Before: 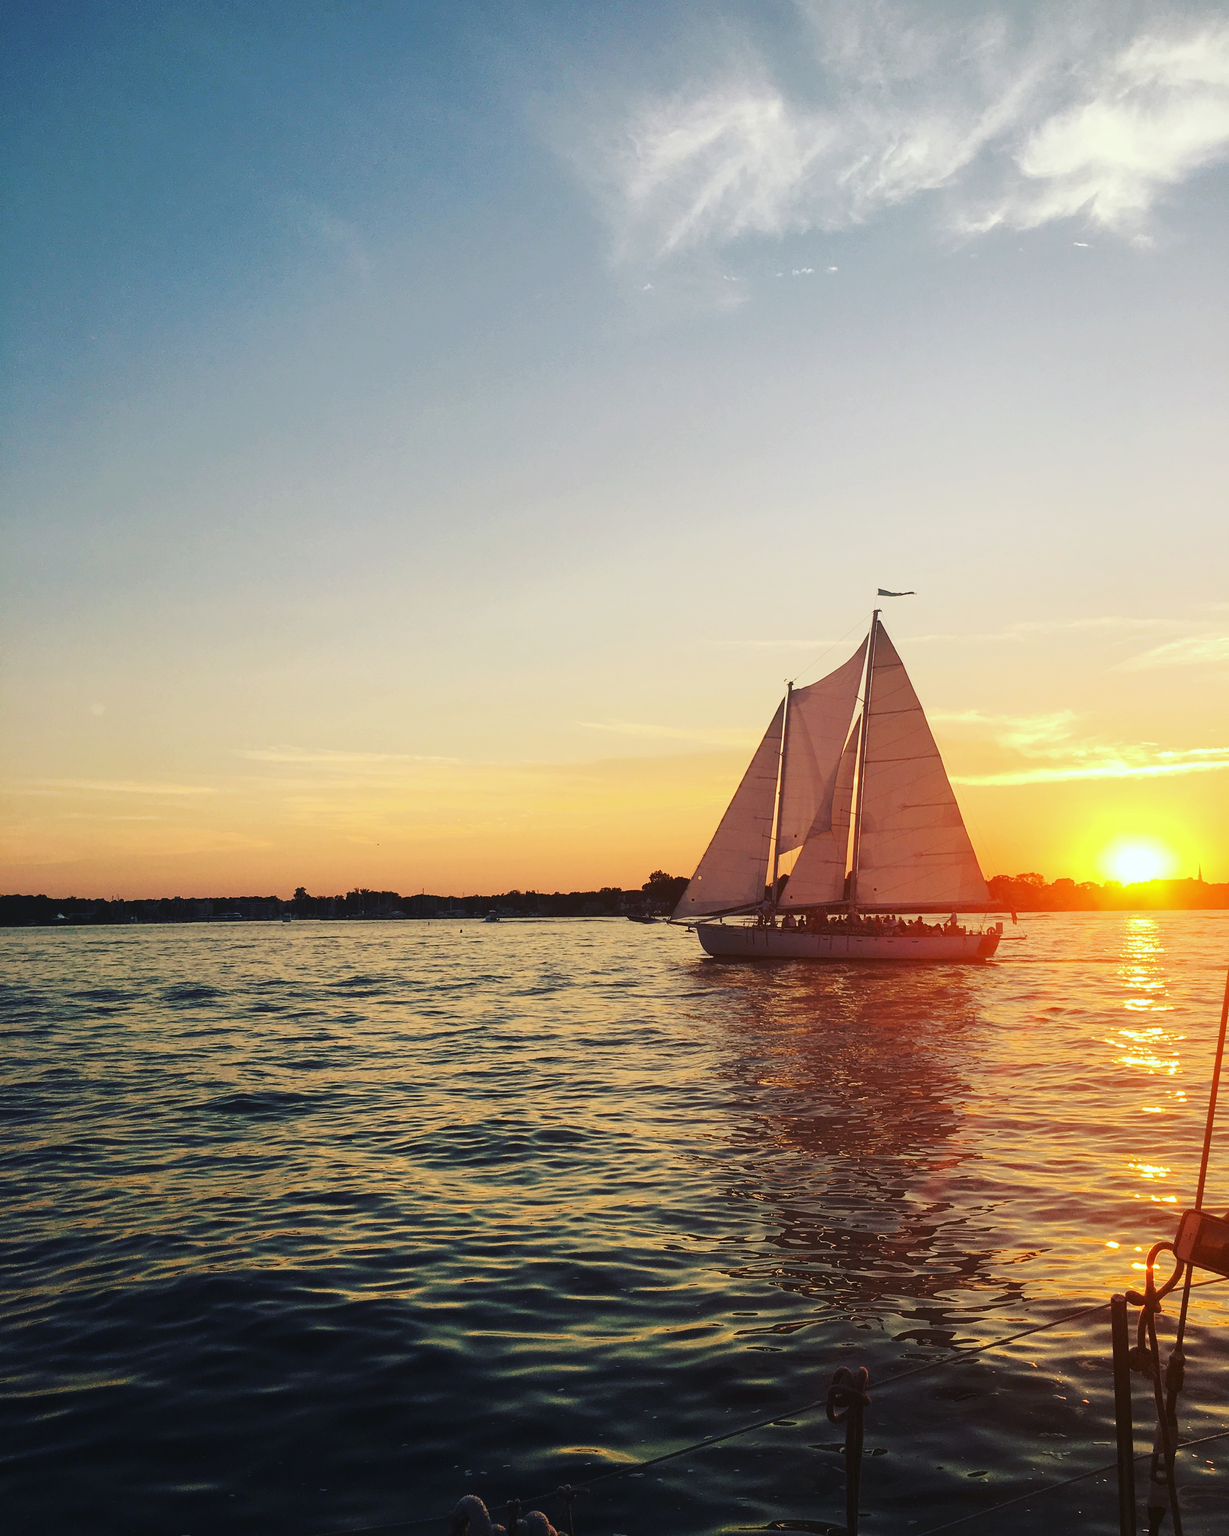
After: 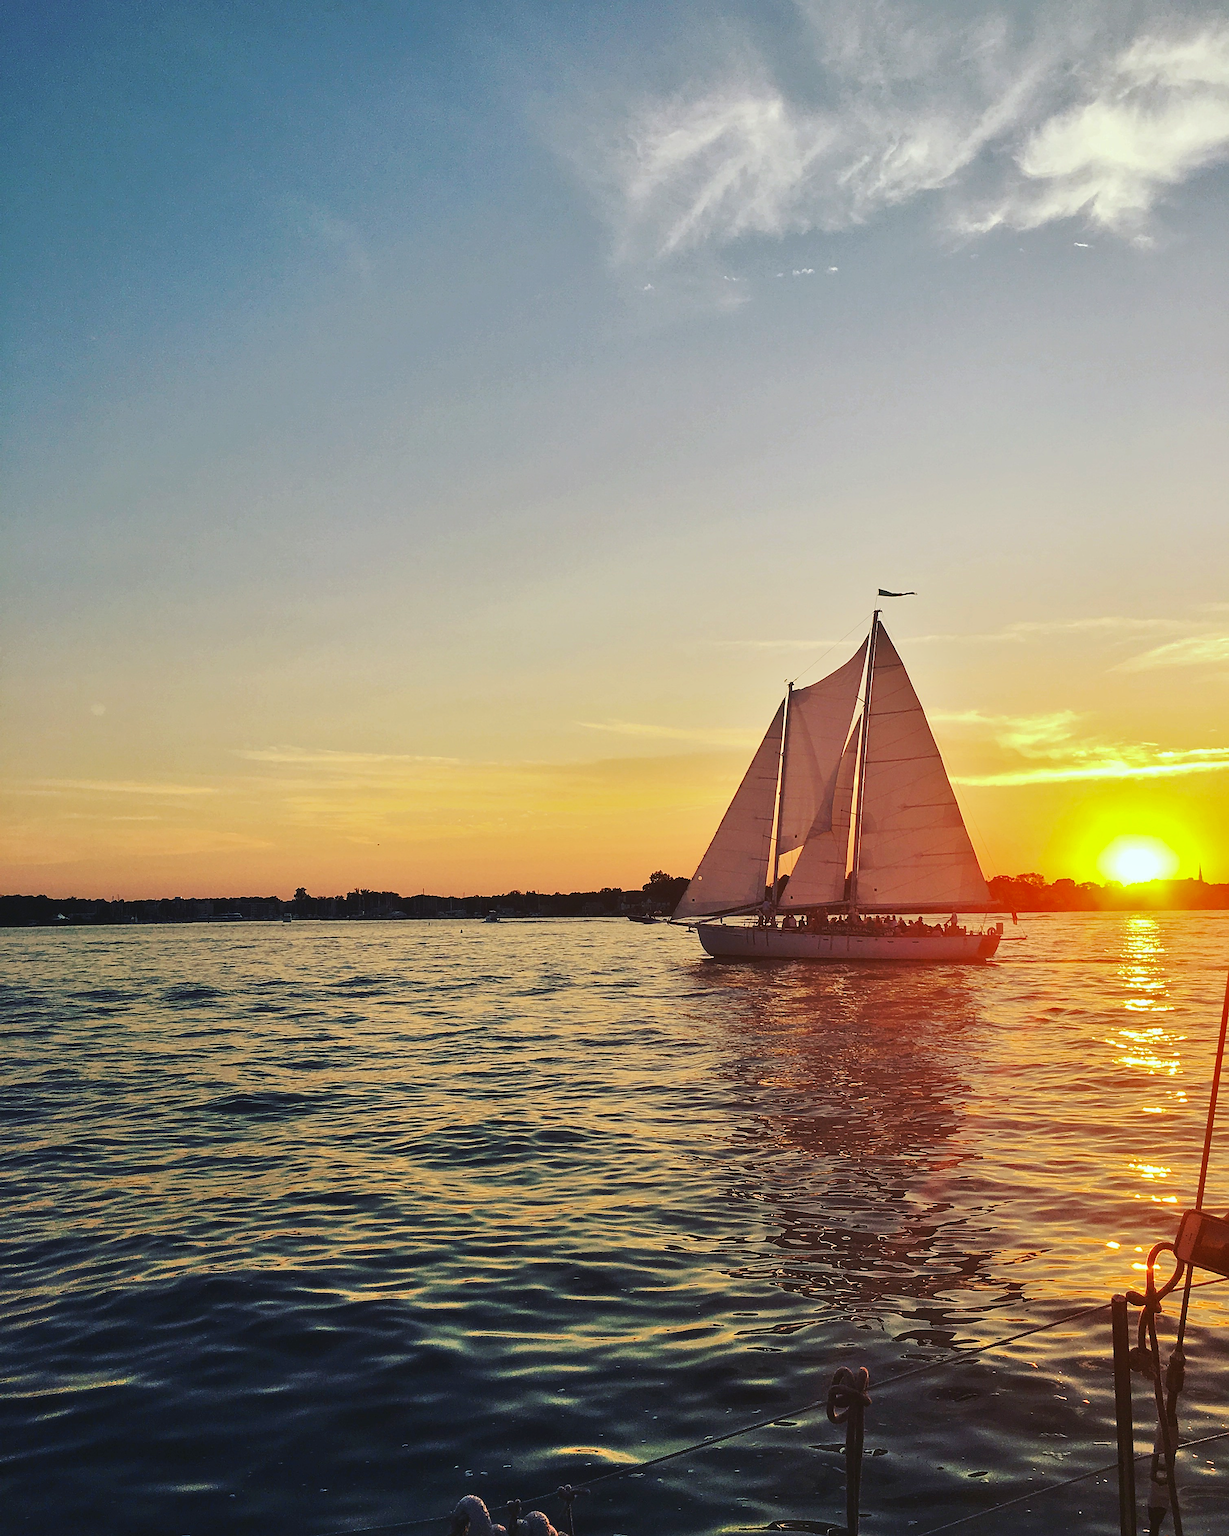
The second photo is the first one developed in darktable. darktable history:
sharpen: on, module defaults
shadows and highlights: highlights color adjustment 79.15%, soften with gaussian
